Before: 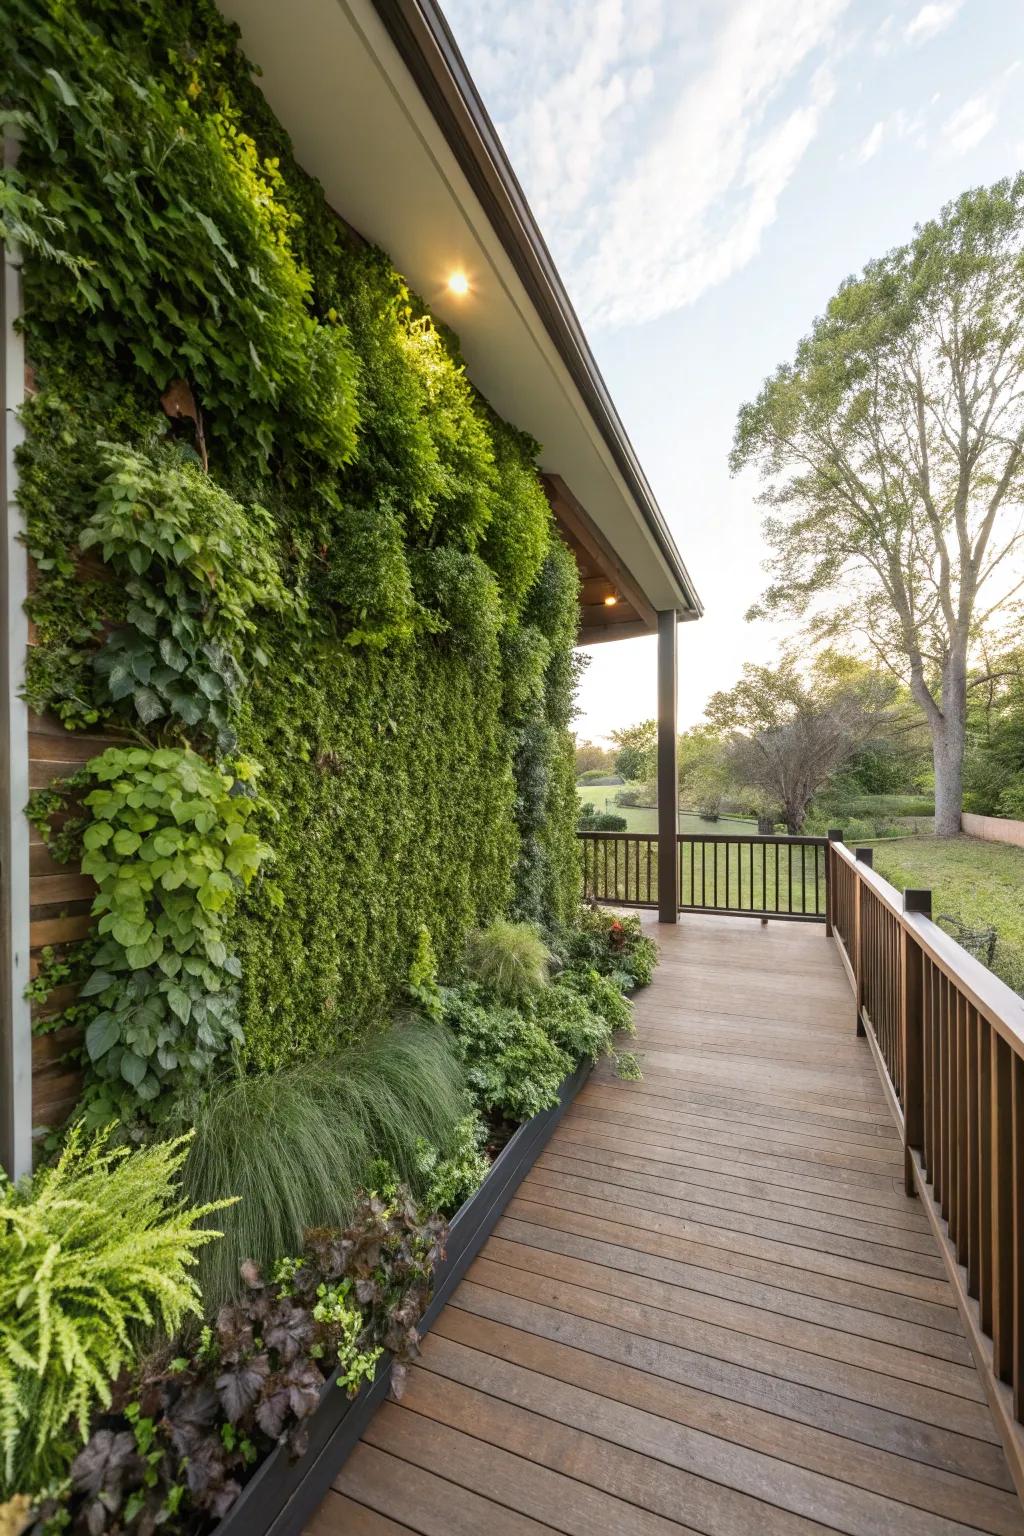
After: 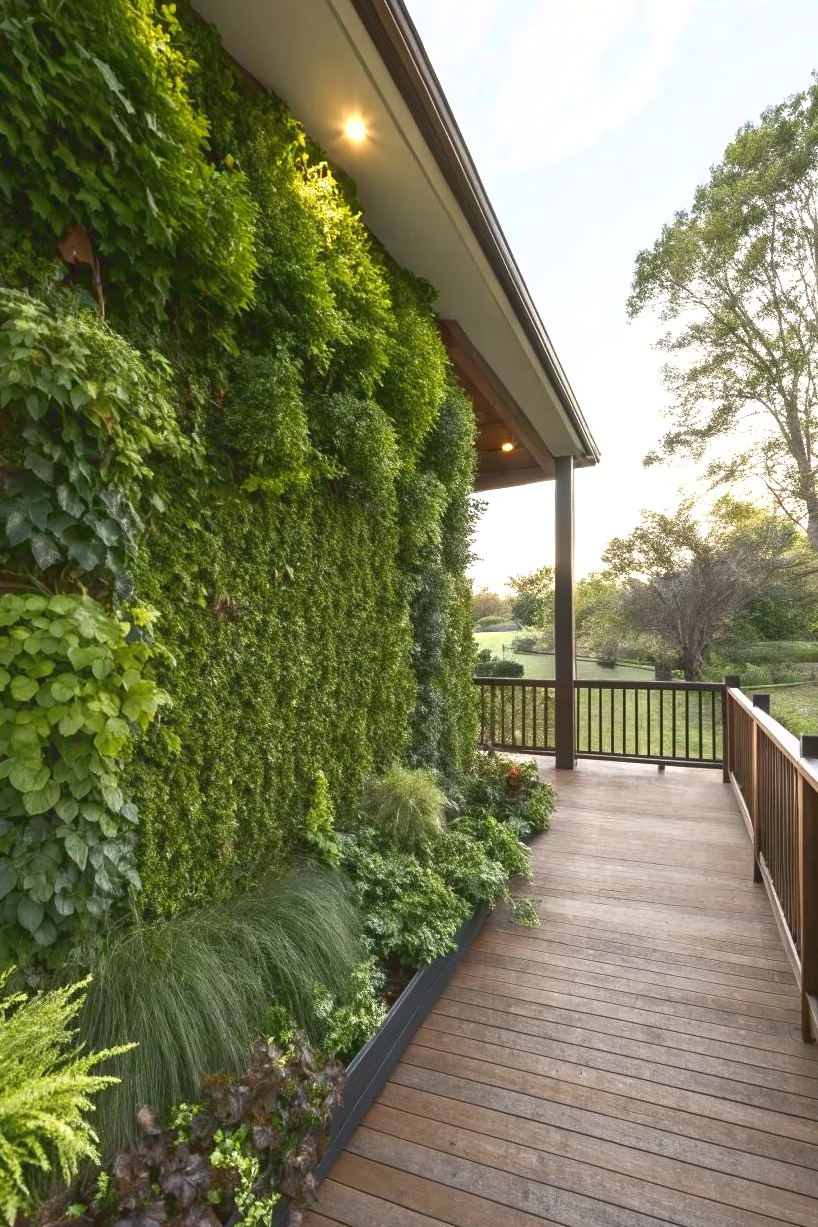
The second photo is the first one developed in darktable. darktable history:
crop and rotate: left 10.071%, top 10.071%, right 10.02%, bottom 10.02%
tone curve: curves: ch0 [(0, 0.081) (0.483, 0.453) (0.881, 0.992)]
